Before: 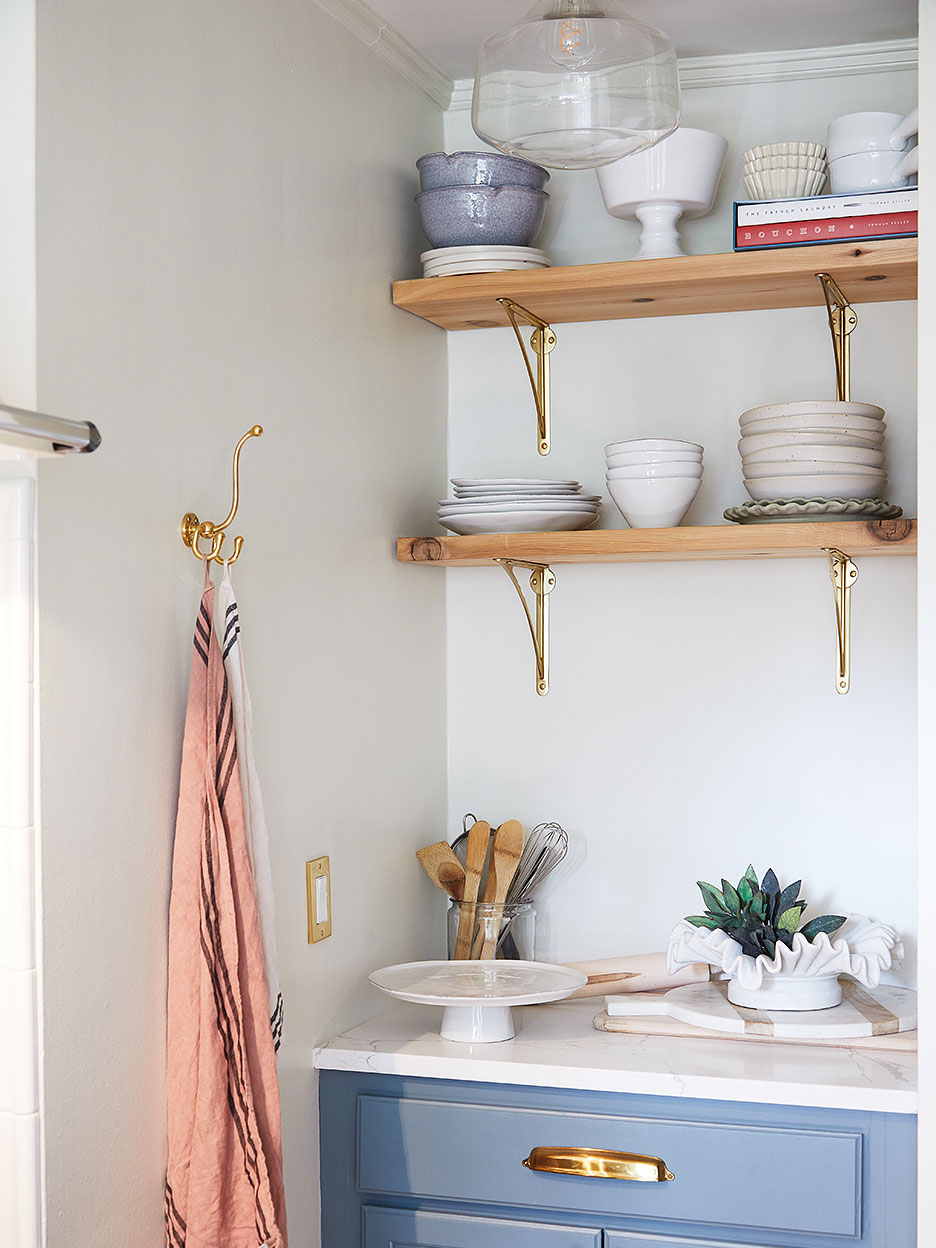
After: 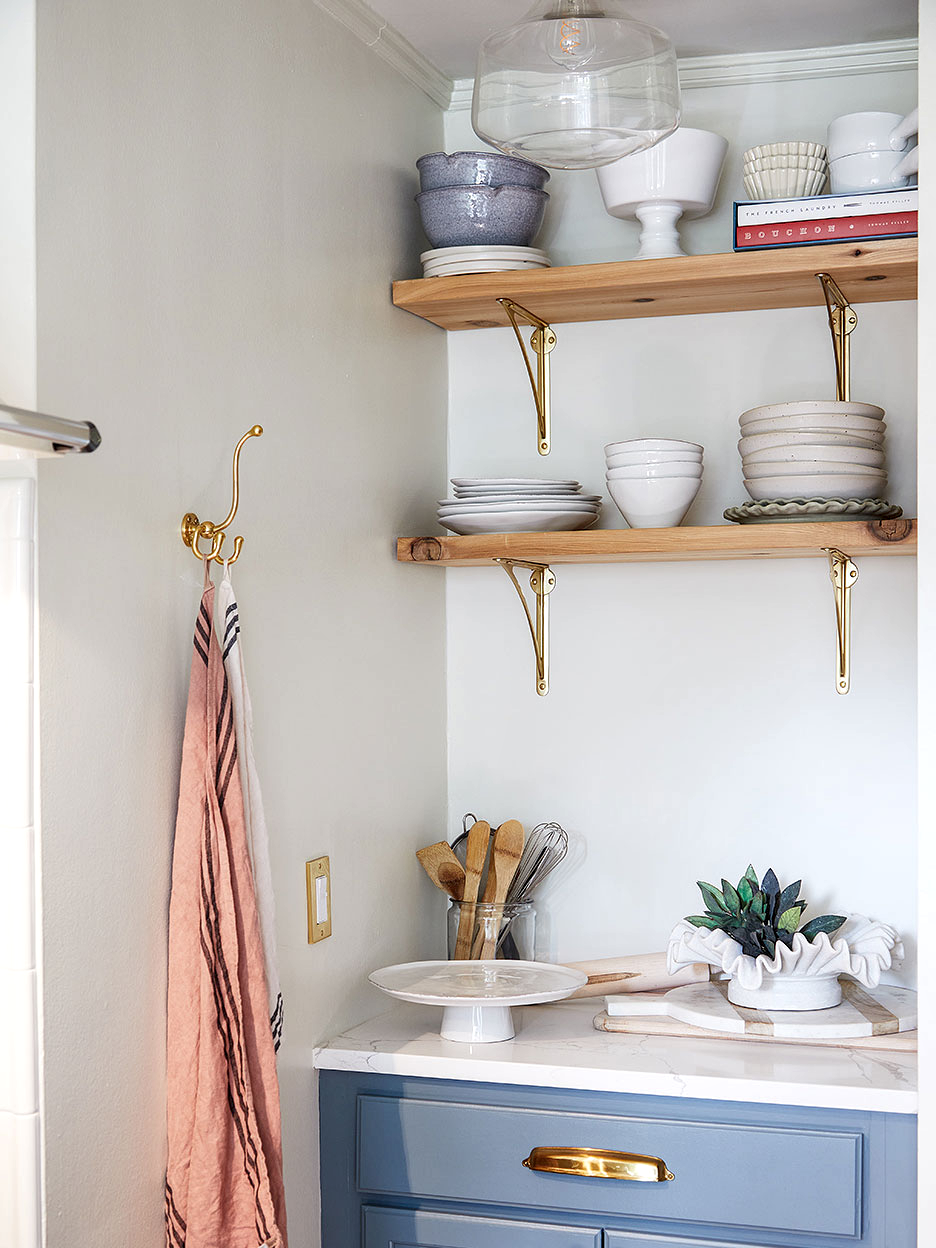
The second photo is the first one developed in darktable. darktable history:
local contrast: highlights 83%, shadows 83%
